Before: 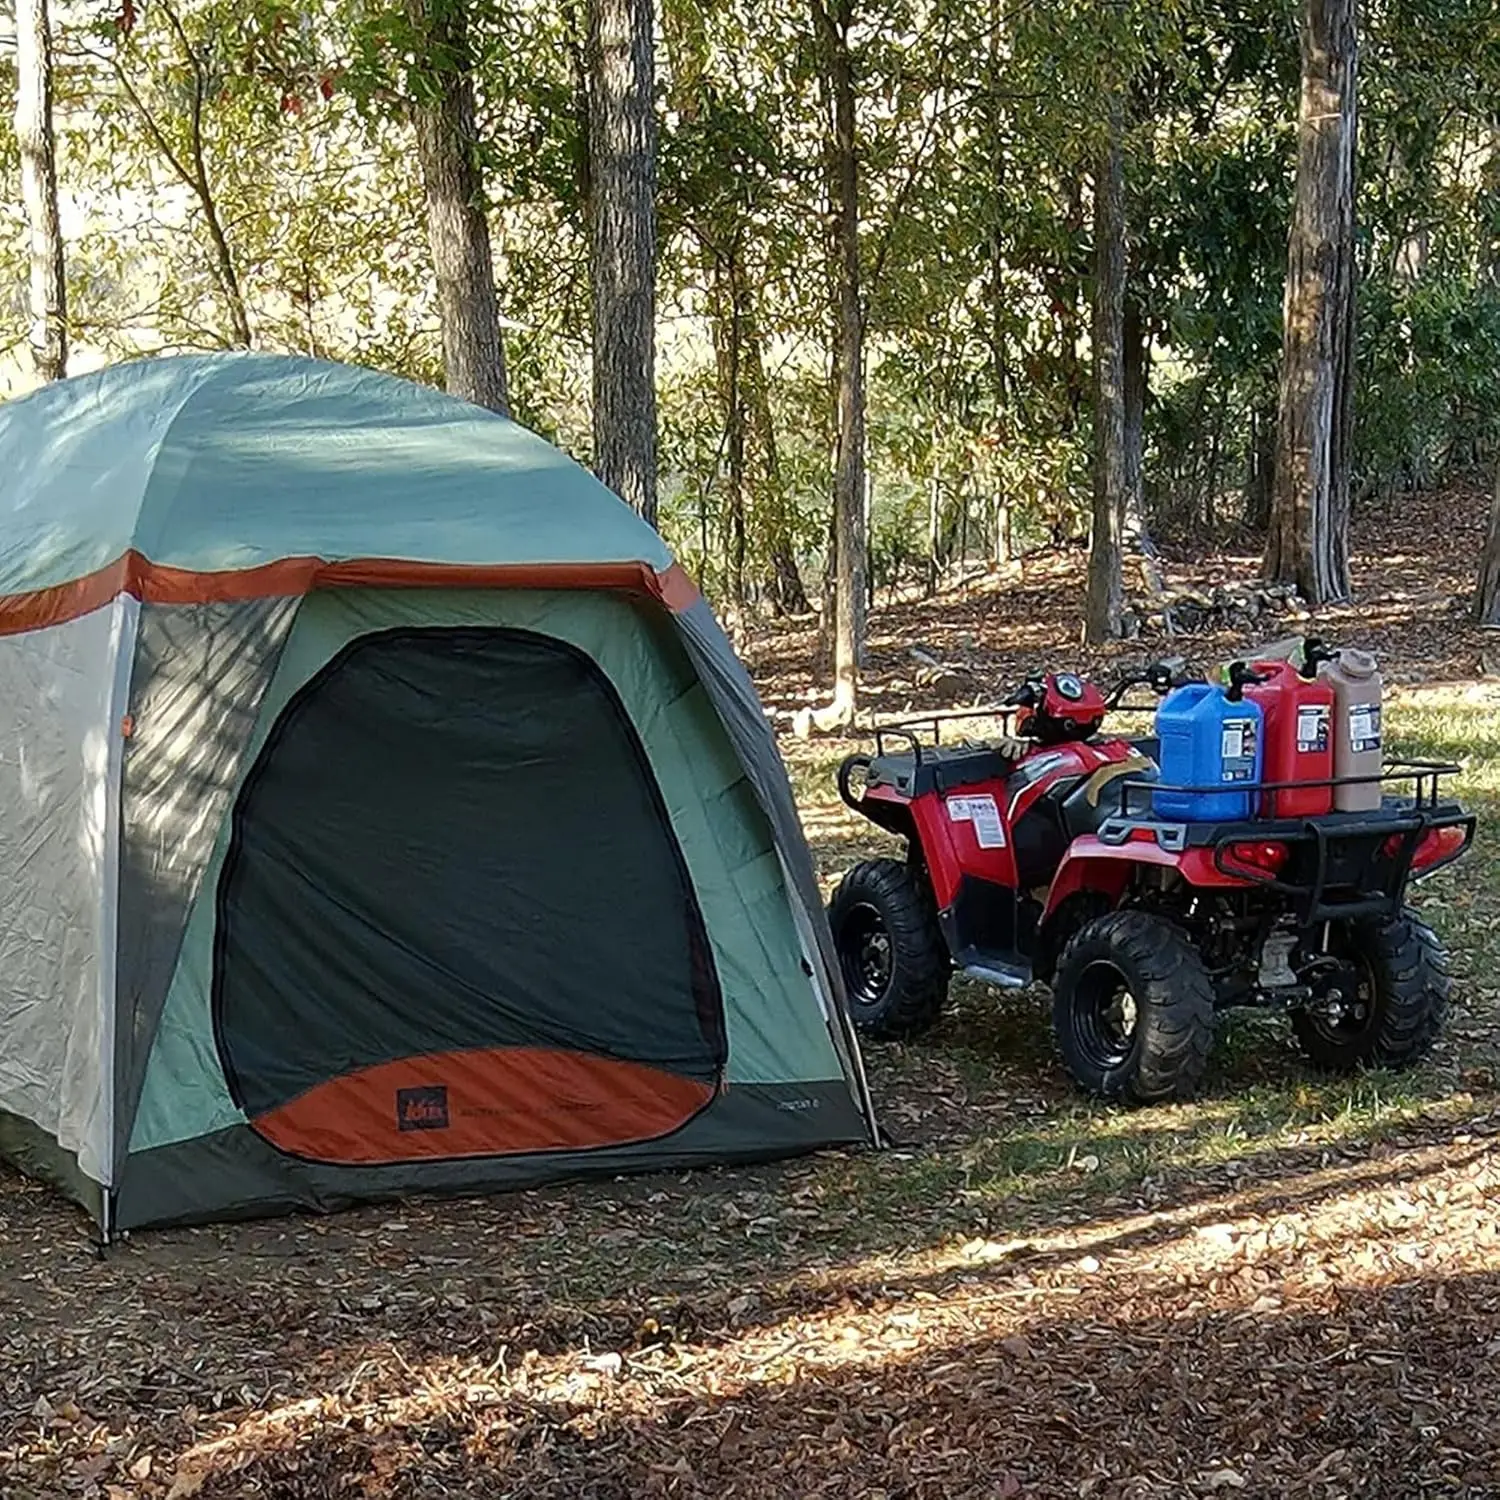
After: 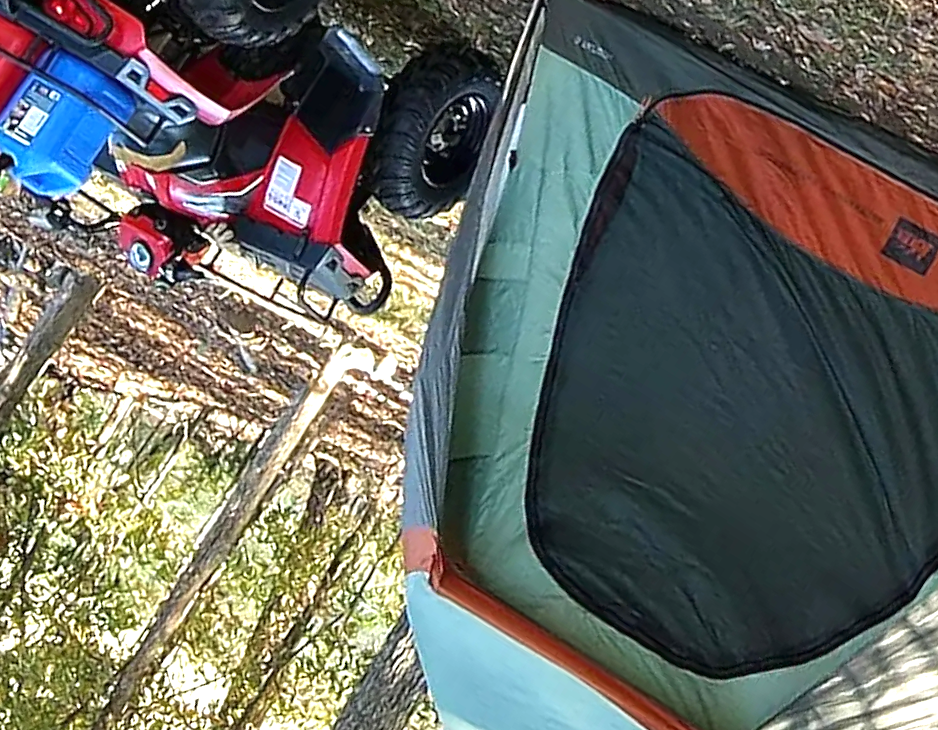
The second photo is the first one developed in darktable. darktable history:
exposure: black level correction 0, exposure 1 EV, compensate highlight preservation false
crop and rotate: angle 147.61°, left 9.161%, top 15.644%, right 4.535%, bottom 17.172%
